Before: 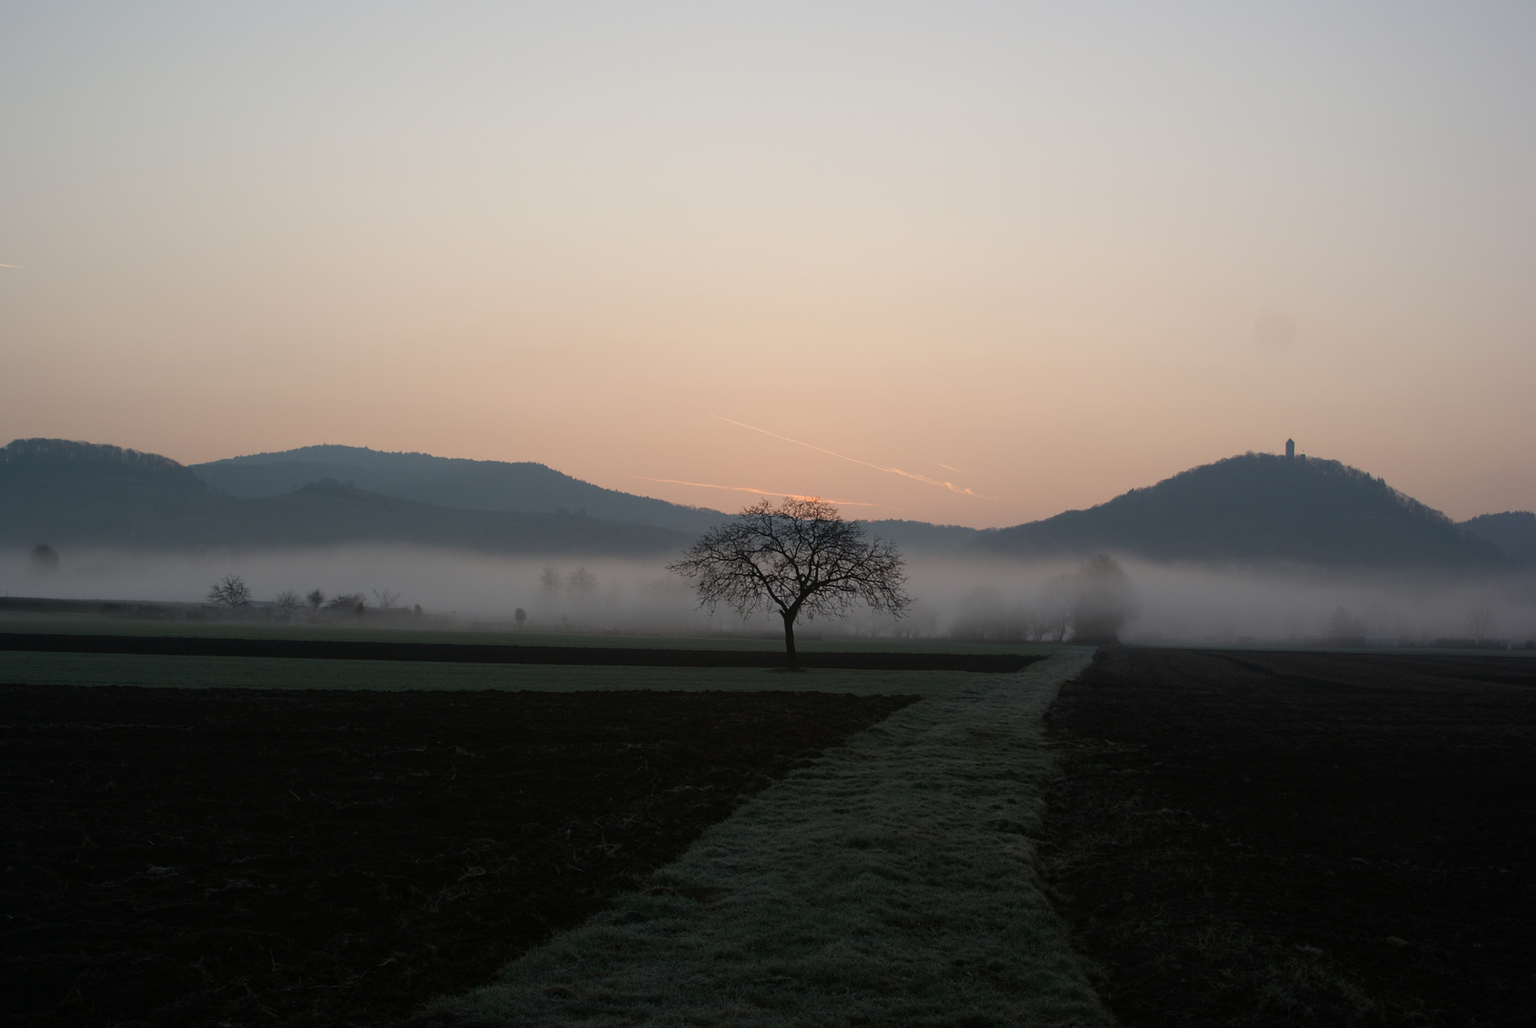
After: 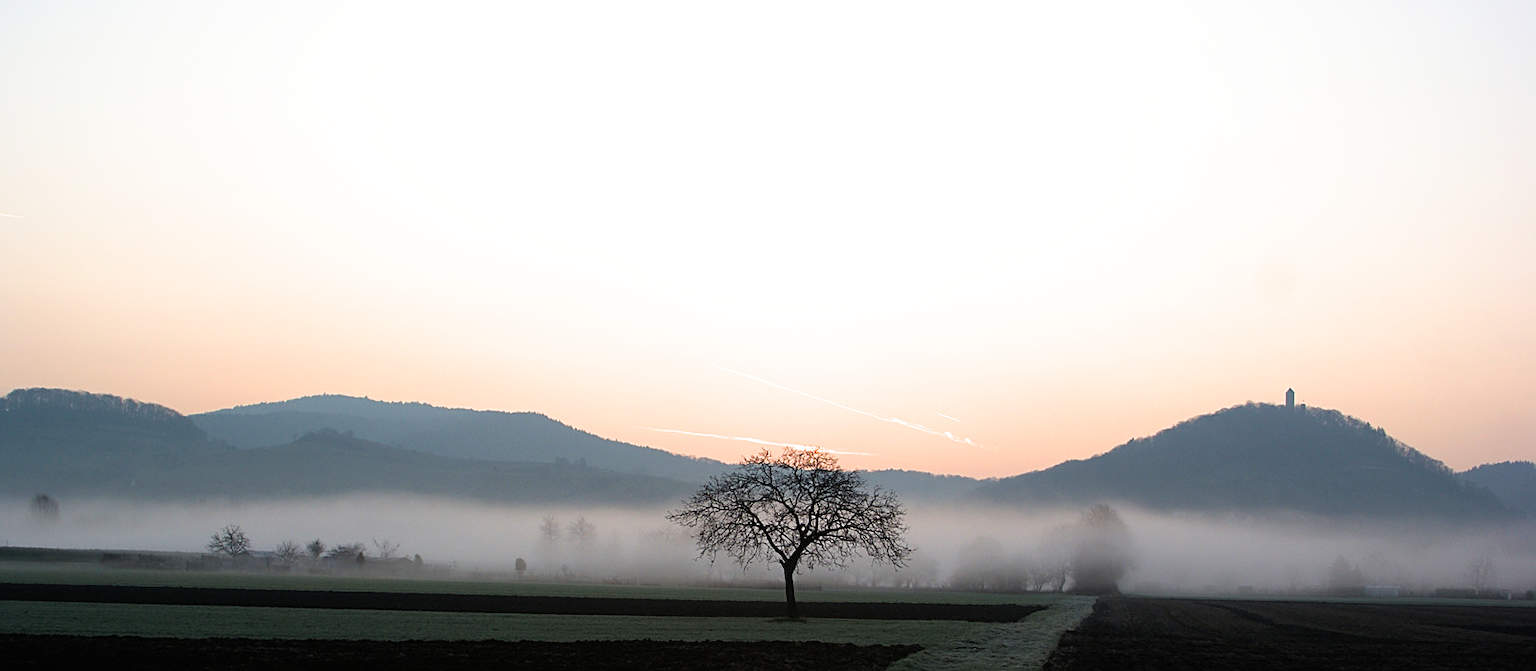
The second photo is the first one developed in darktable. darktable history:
sharpen: on, module defaults
filmic rgb: black relative exposure -12.1 EV, white relative exposure 2.82 EV, threshold 2.98 EV, target black luminance 0%, hardness 8.03, latitude 71.23%, contrast 1.136, highlights saturation mix 10%, shadows ↔ highlights balance -0.389%, color science v4 (2020), enable highlight reconstruction true
exposure: black level correction 0, exposure 1.105 EV, compensate exposure bias true, compensate highlight preservation false
crop and rotate: top 4.941%, bottom 29.743%
